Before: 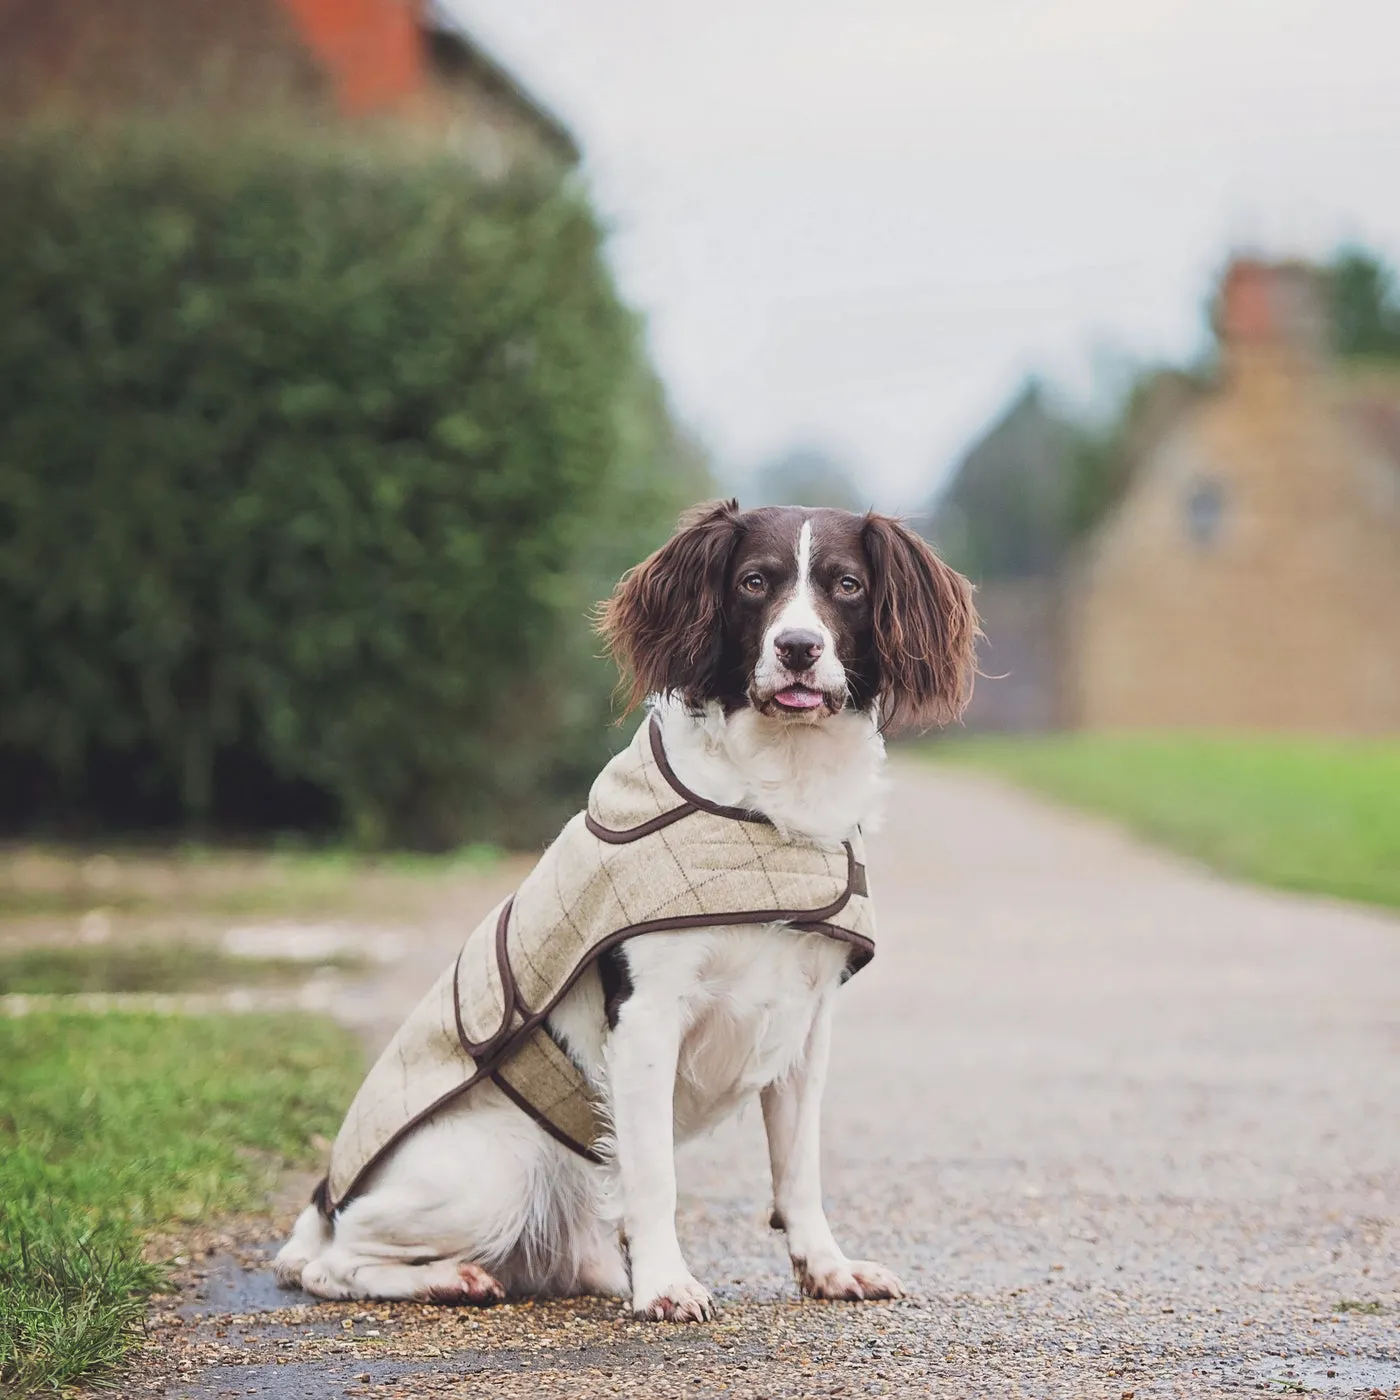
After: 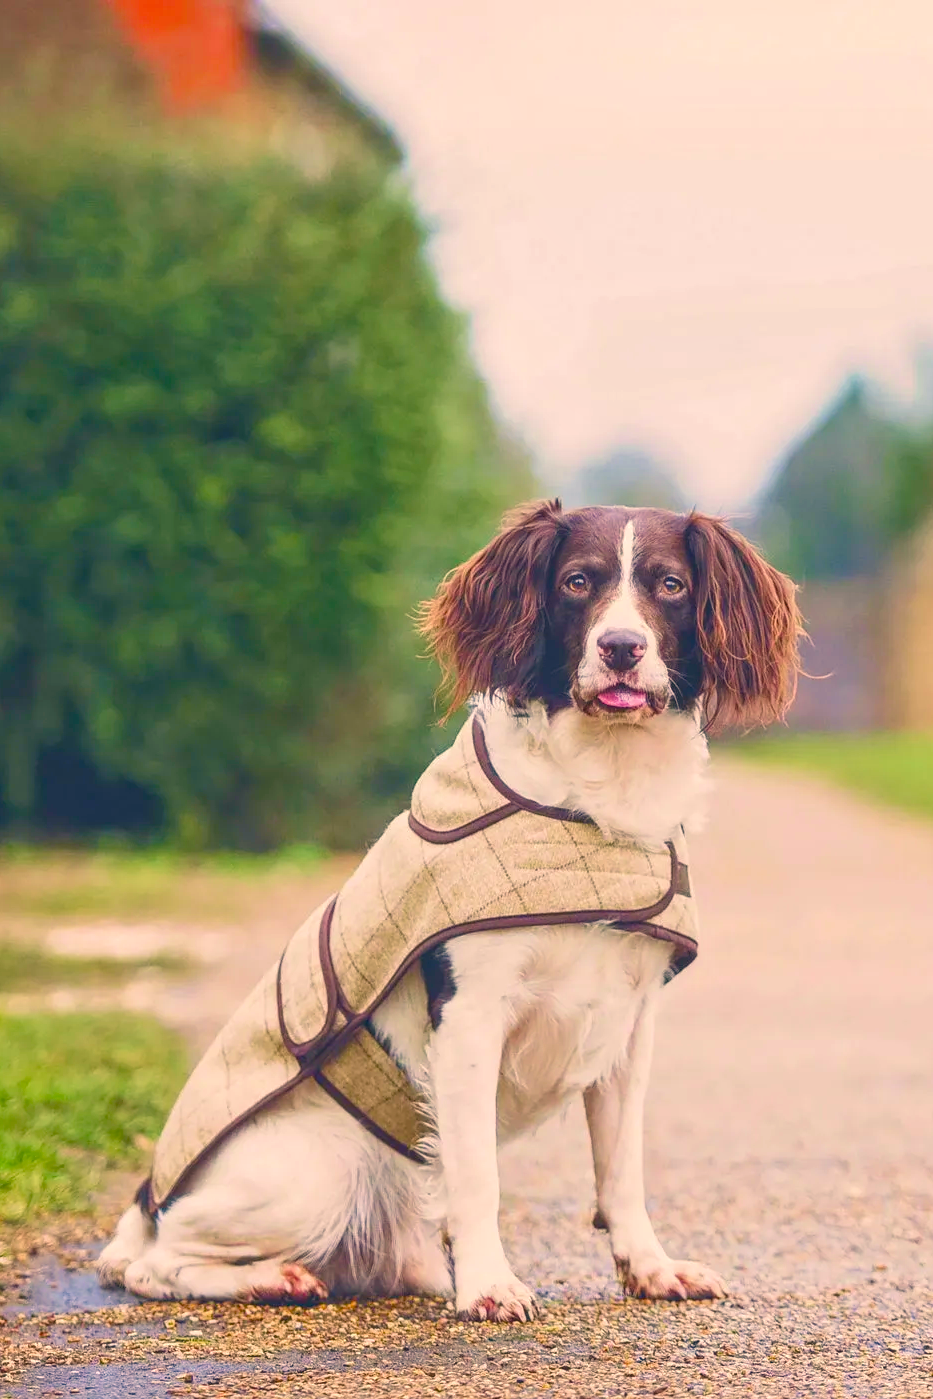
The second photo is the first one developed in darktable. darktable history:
contrast brightness saturation: contrast -0.19, saturation 0.19
color balance rgb: perceptual saturation grading › global saturation 35%, perceptual saturation grading › highlights -25%, perceptual saturation grading › shadows 50%
color correction: highlights a* 10.32, highlights b* 14.66, shadows a* -9.59, shadows b* -15.02
local contrast: on, module defaults
exposure: exposure 0.426 EV, compensate highlight preservation false
crop and rotate: left 12.673%, right 20.66%
velvia: on, module defaults
